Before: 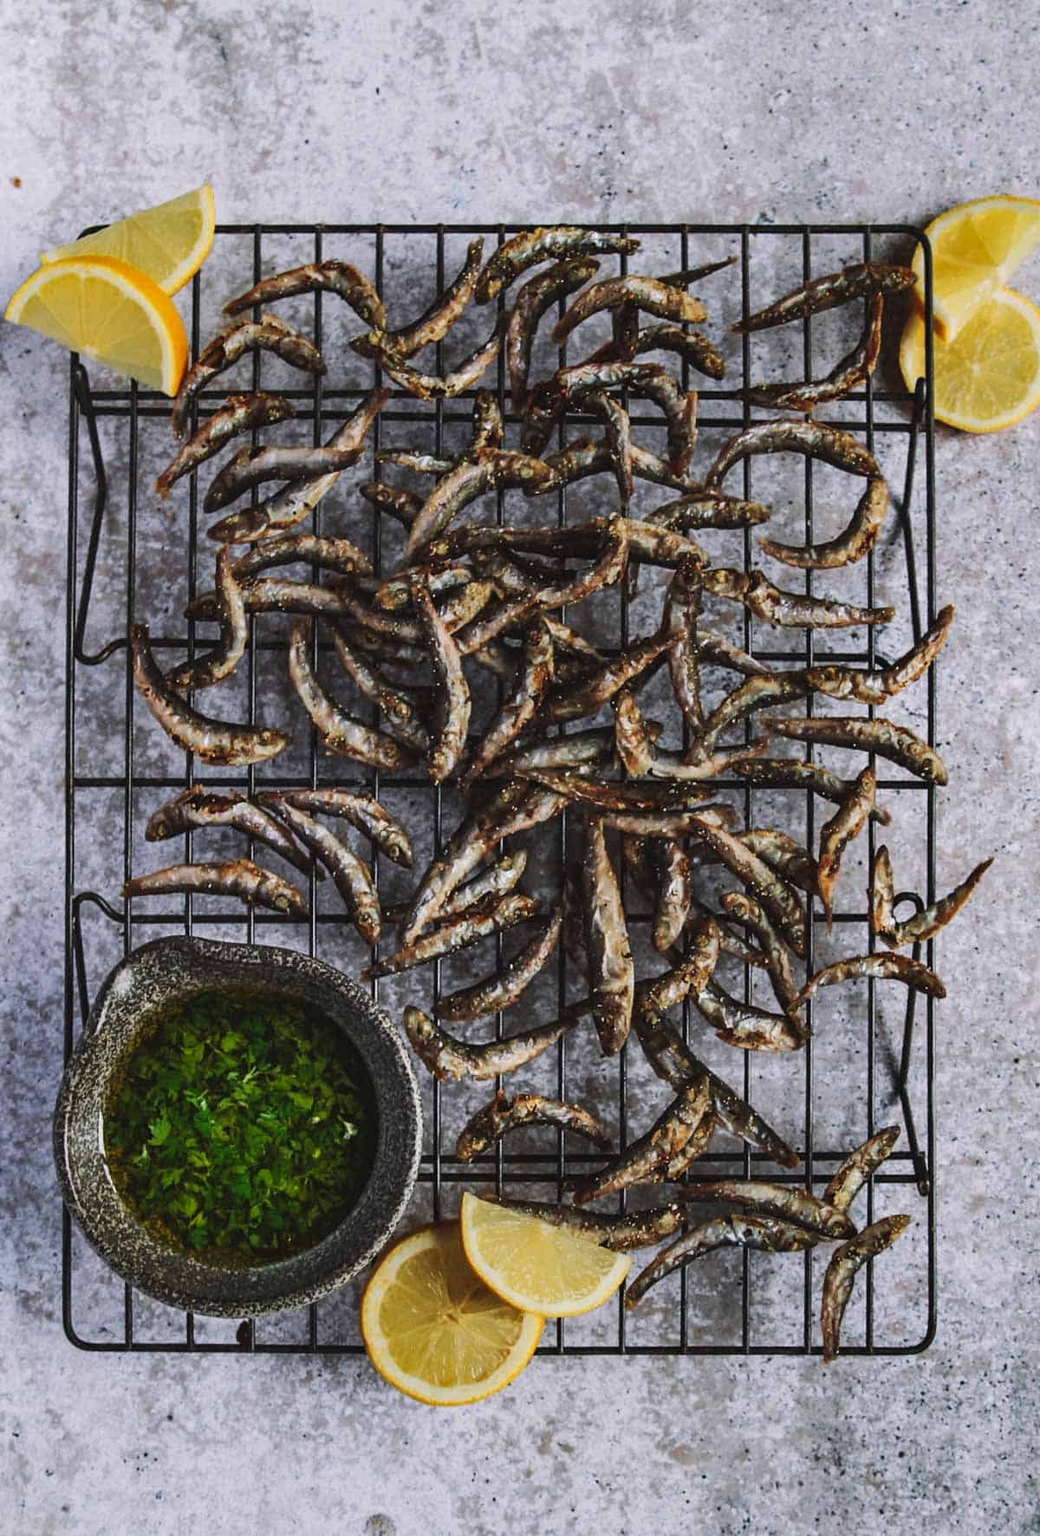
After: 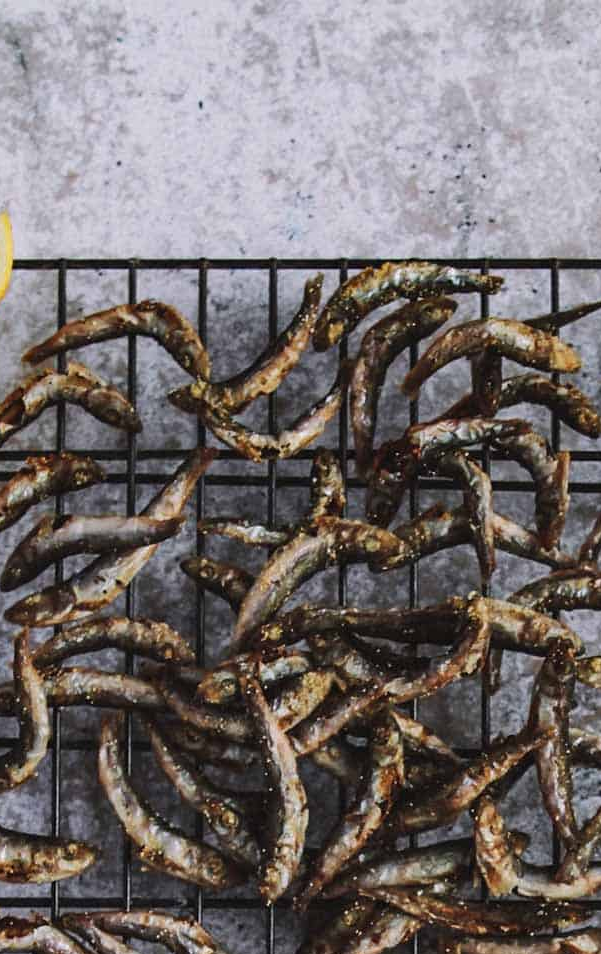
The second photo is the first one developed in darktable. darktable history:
crop: left 19.648%, right 30.218%, bottom 46.141%
